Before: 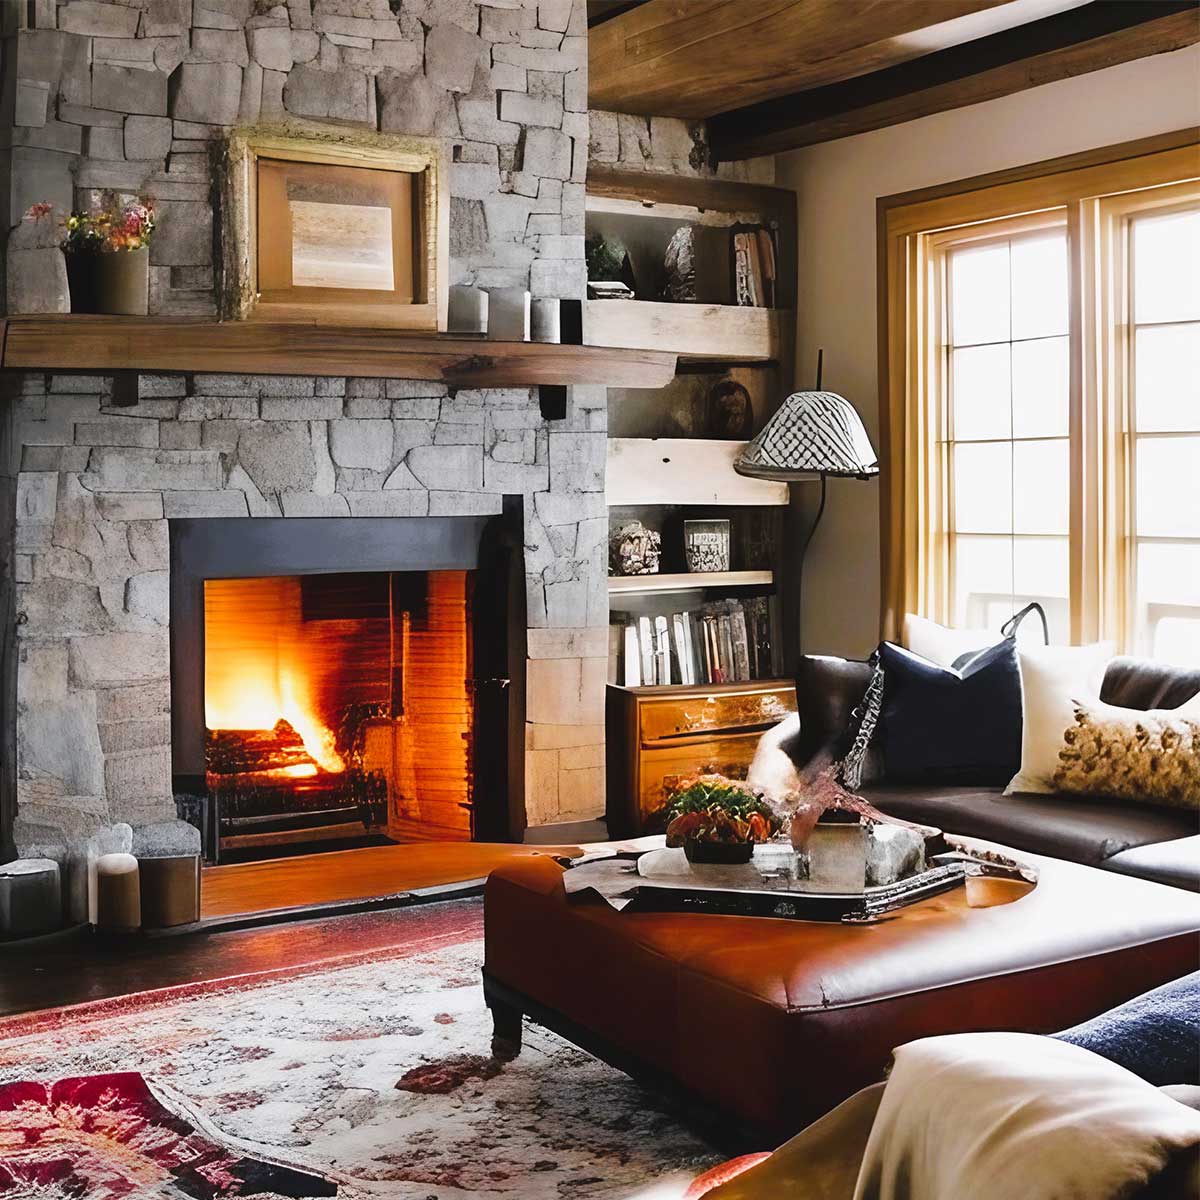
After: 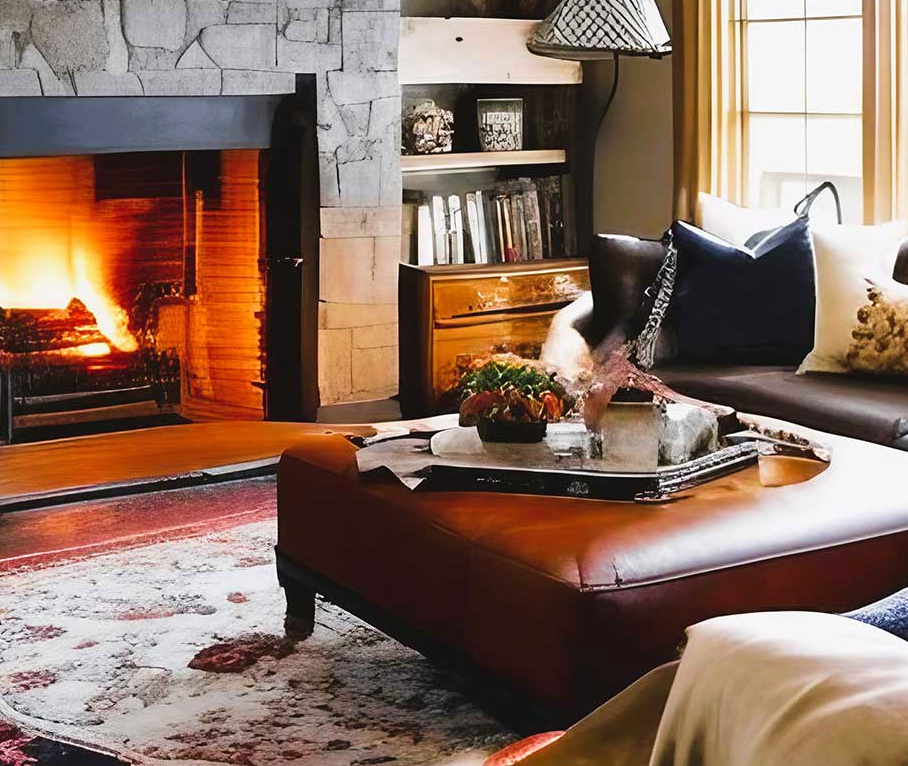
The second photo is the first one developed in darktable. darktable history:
crop and rotate: left 17.299%, top 35.115%, right 7.015%, bottom 1.024%
velvia: on, module defaults
